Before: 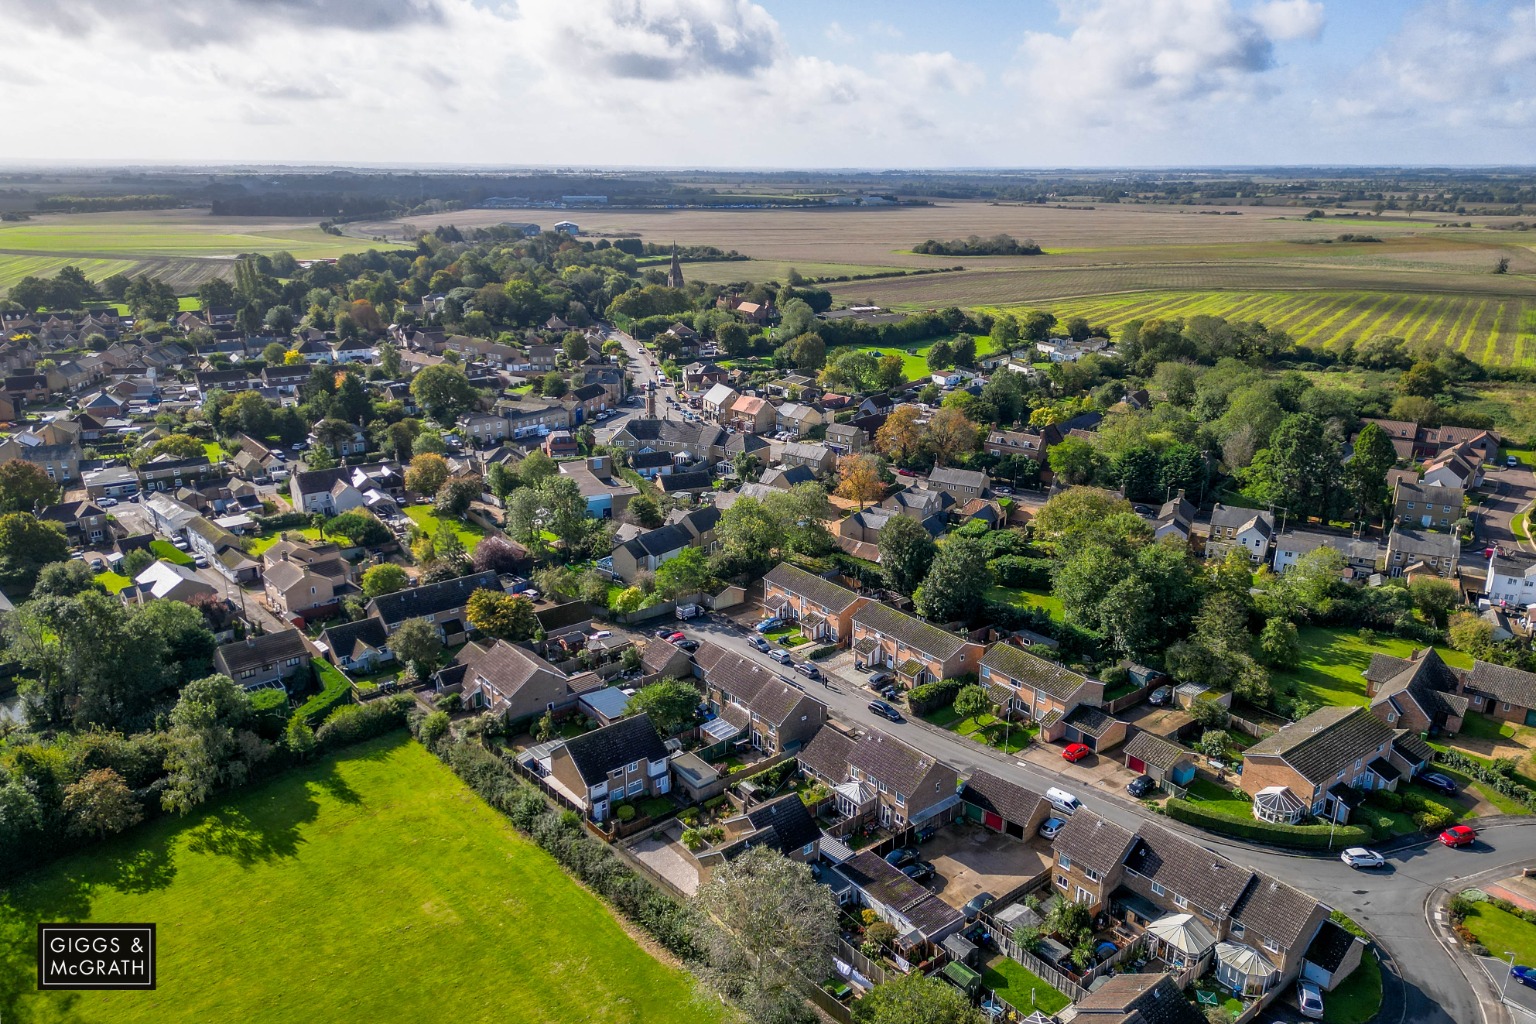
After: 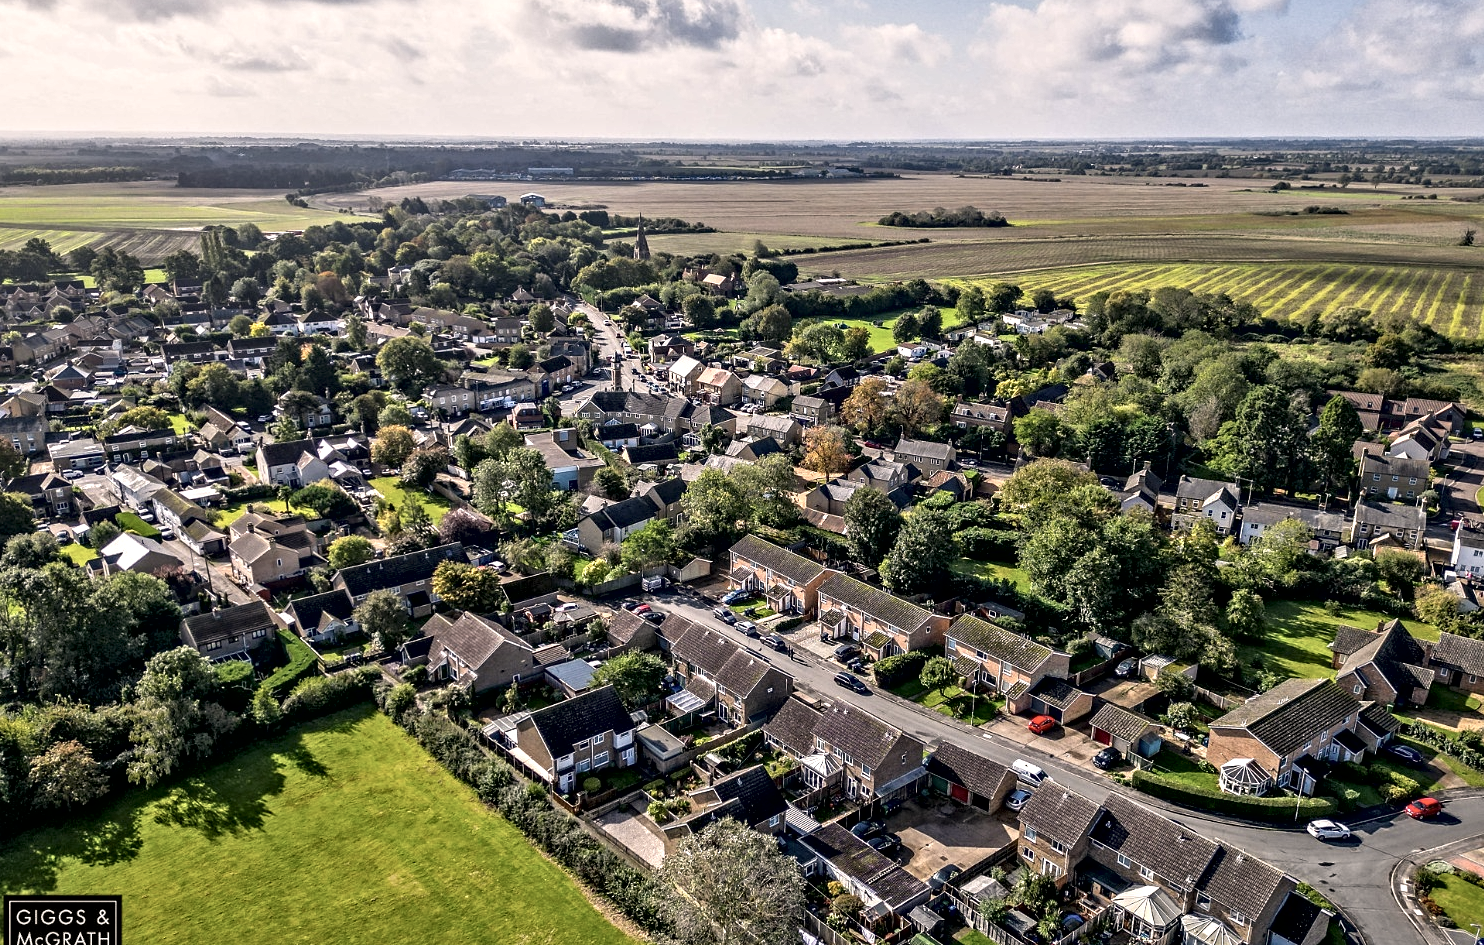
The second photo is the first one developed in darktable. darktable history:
contrast brightness saturation: contrast 0.063, brightness -0.007, saturation -0.224
color correction: highlights a* 3.87, highlights b* 5.1
contrast equalizer: y [[0.5, 0.542, 0.583, 0.625, 0.667, 0.708], [0.5 ×6], [0.5 ×6], [0 ×6], [0 ×6]]
crop: left 2.275%, top 2.802%, right 1.098%, bottom 4.82%
